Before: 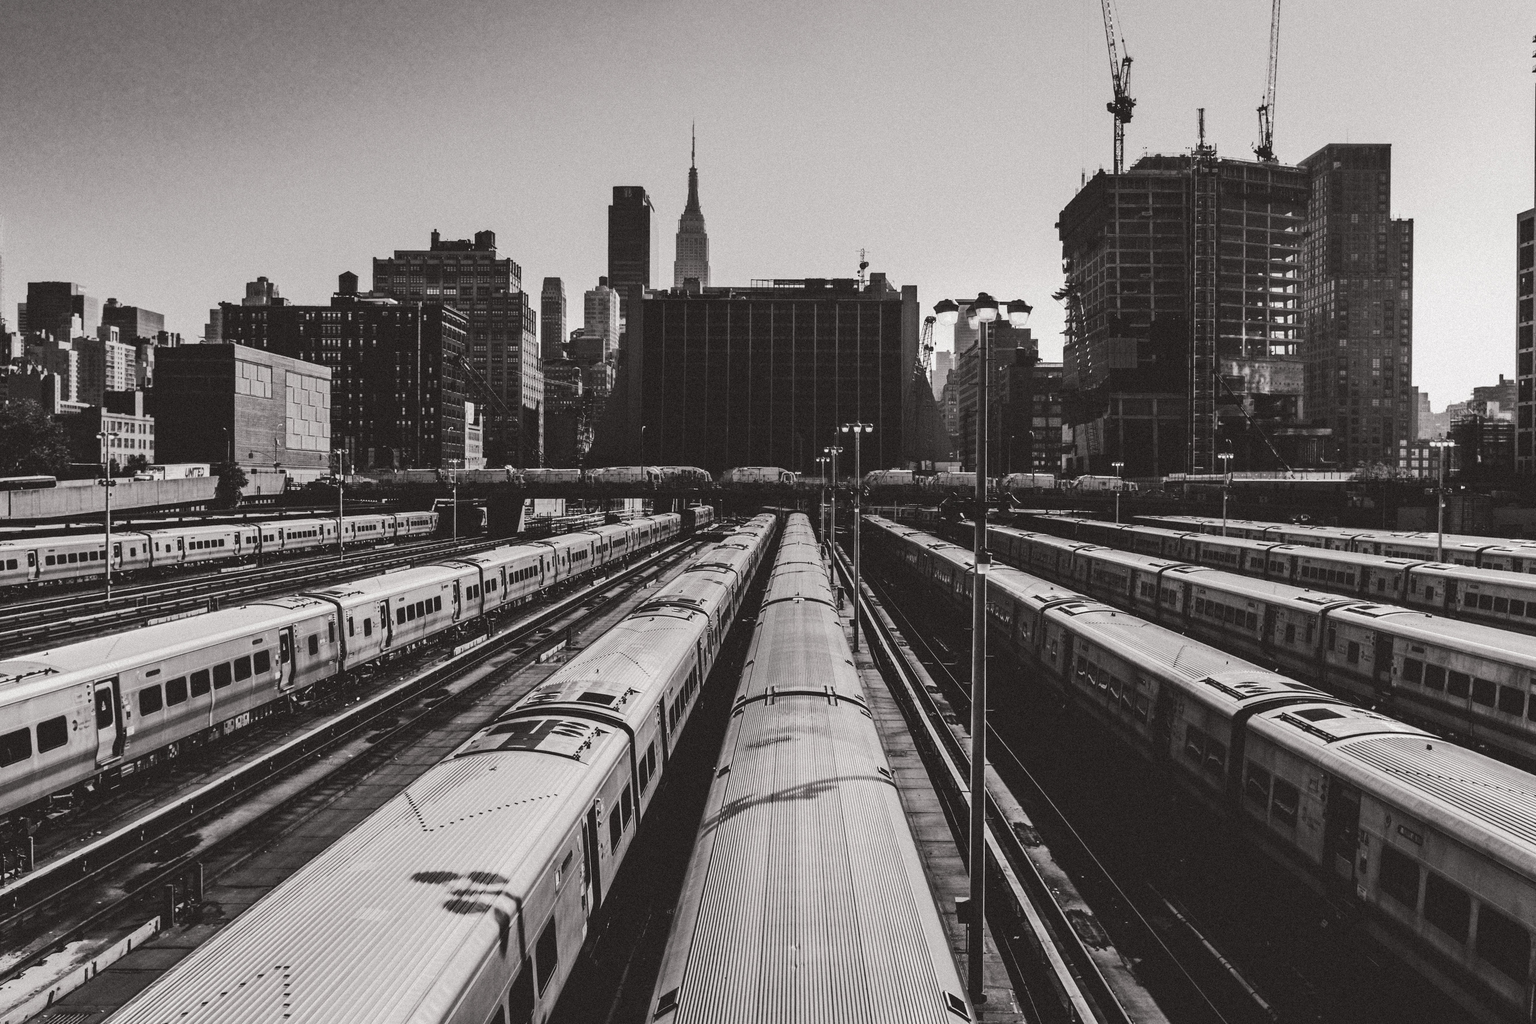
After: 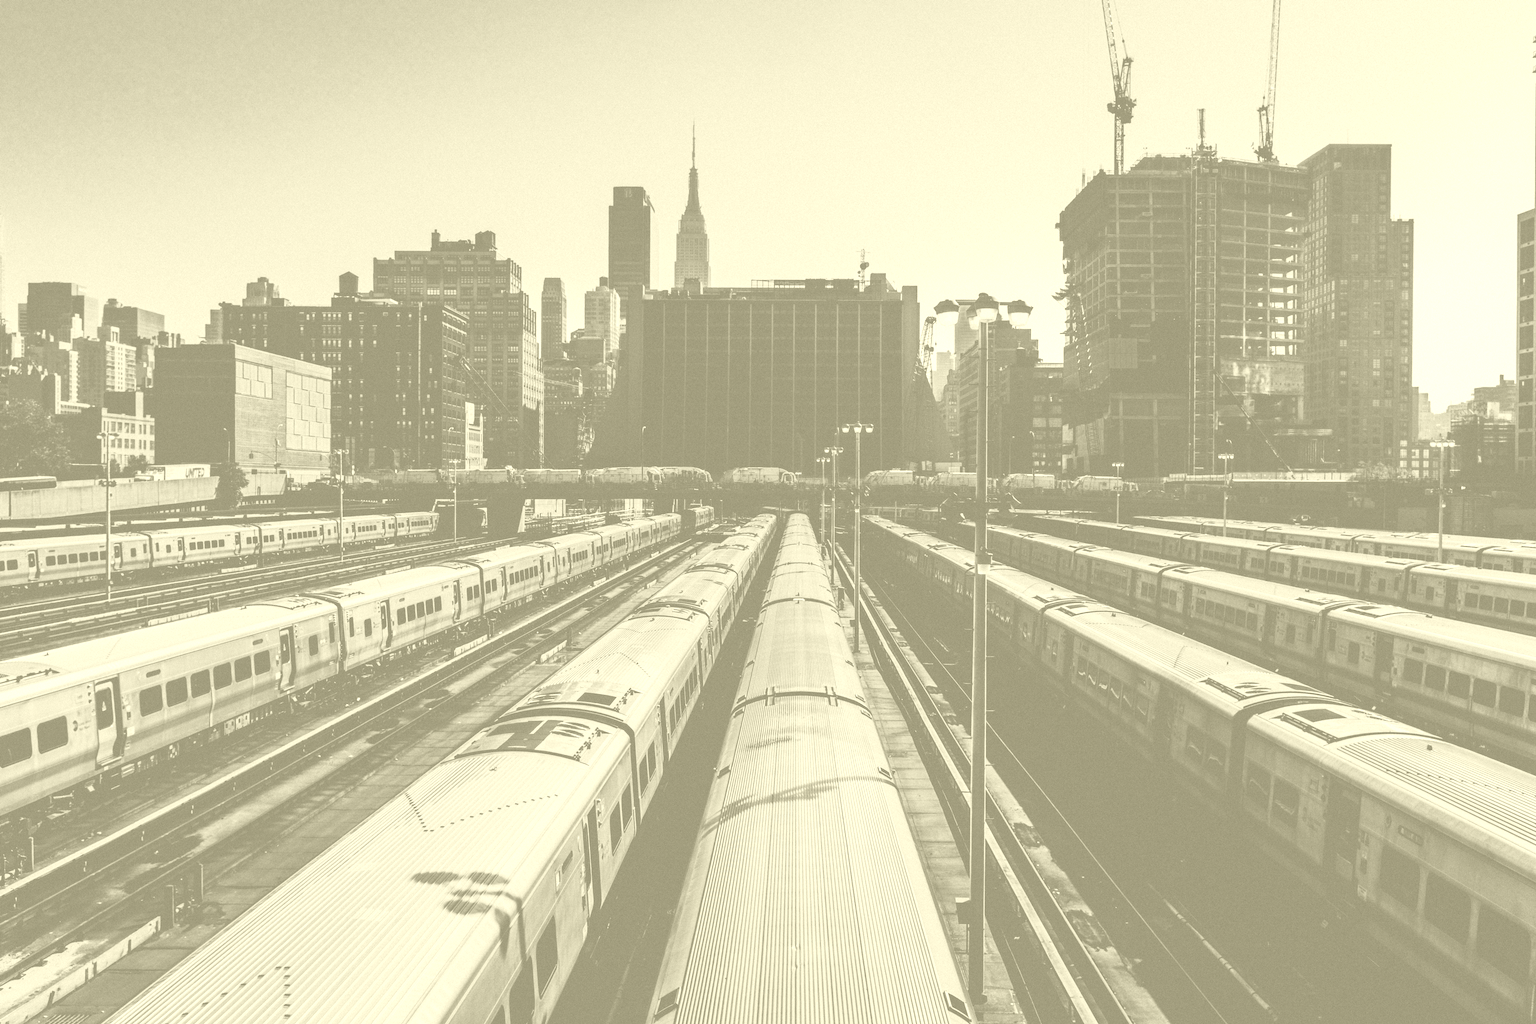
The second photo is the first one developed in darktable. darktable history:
colorize: hue 43.2°, saturation 40%, version 1
exposure: exposure 0.217 EV, compensate highlight preservation false
